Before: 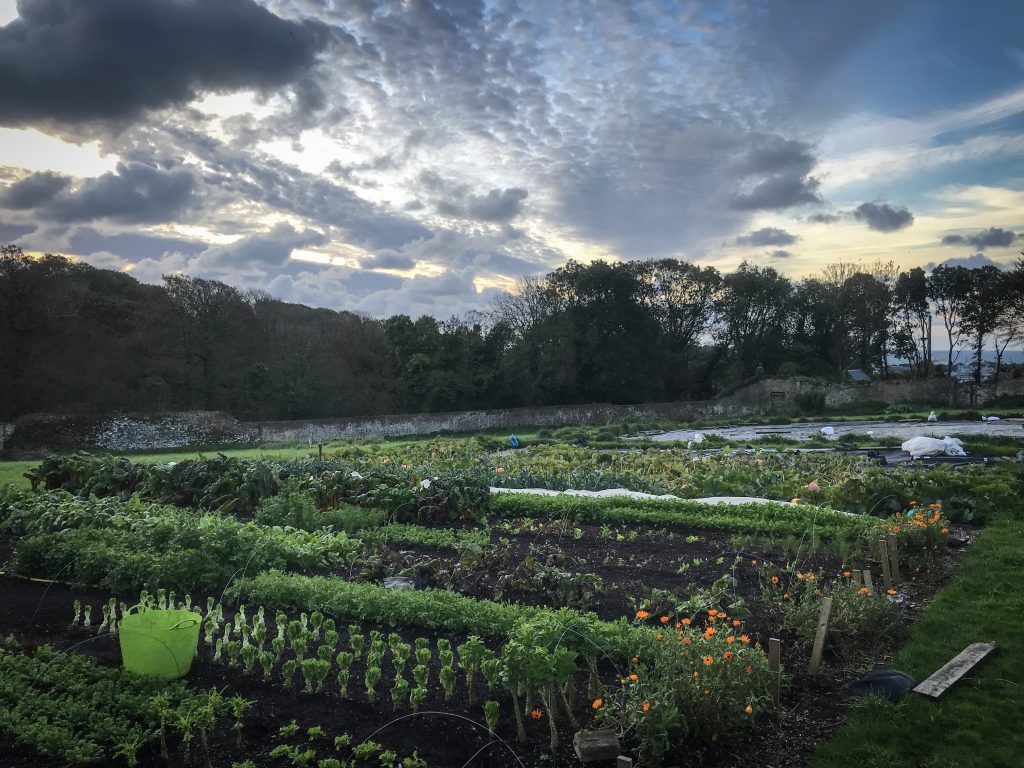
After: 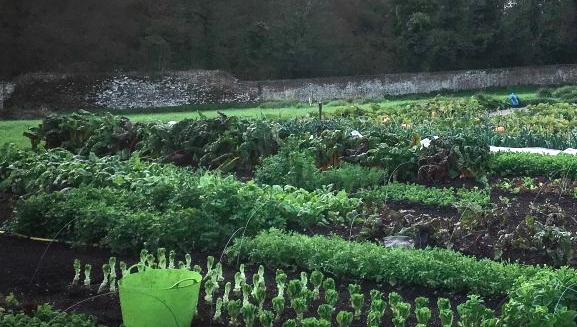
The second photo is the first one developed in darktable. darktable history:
crop: top 44.483%, right 43.593%, bottom 12.892%
exposure: black level correction 0, exposure 0.7 EV, compensate exposure bias true, compensate highlight preservation false
tone curve: curves: ch0 [(0, 0) (0.253, 0.237) (1, 1)]; ch1 [(0, 0) (0.411, 0.385) (0.502, 0.506) (0.557, 0.565) (0.66, 0.683) (1, 1)]; ch2 [(0, 0) (0.394, 0.413) (0.5, 0.5) (1, 1)], color space Lab, independent channels, preserve colors none
